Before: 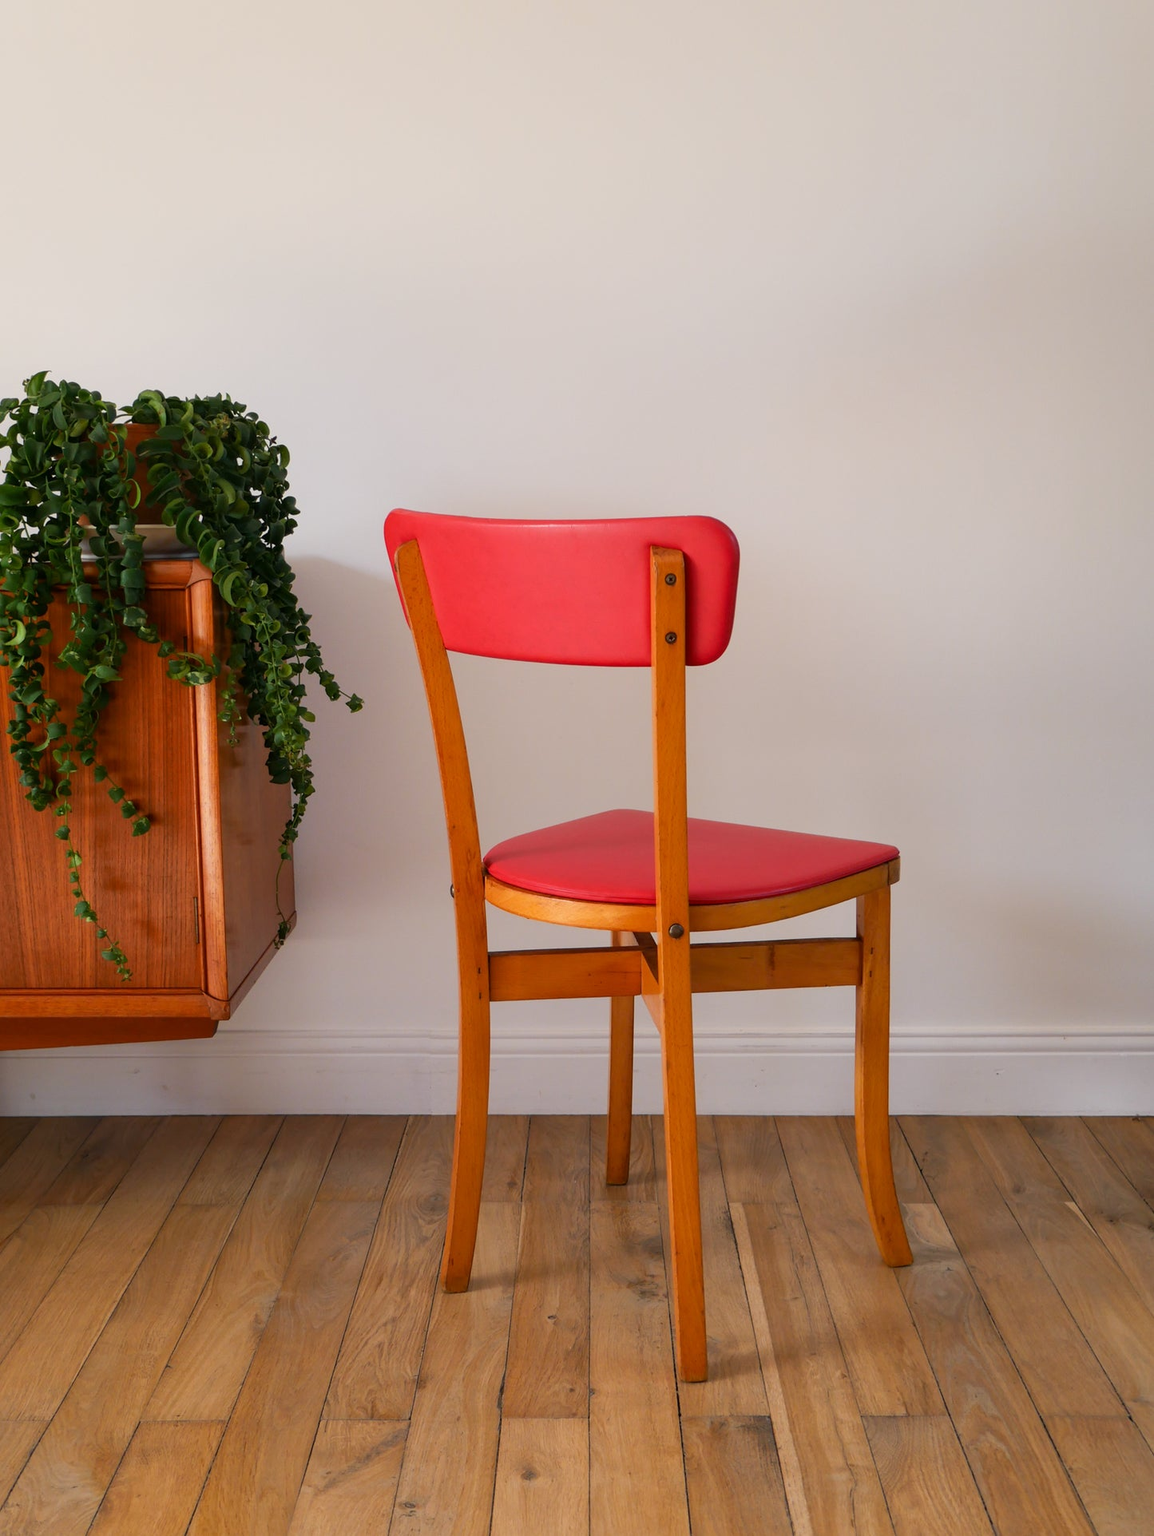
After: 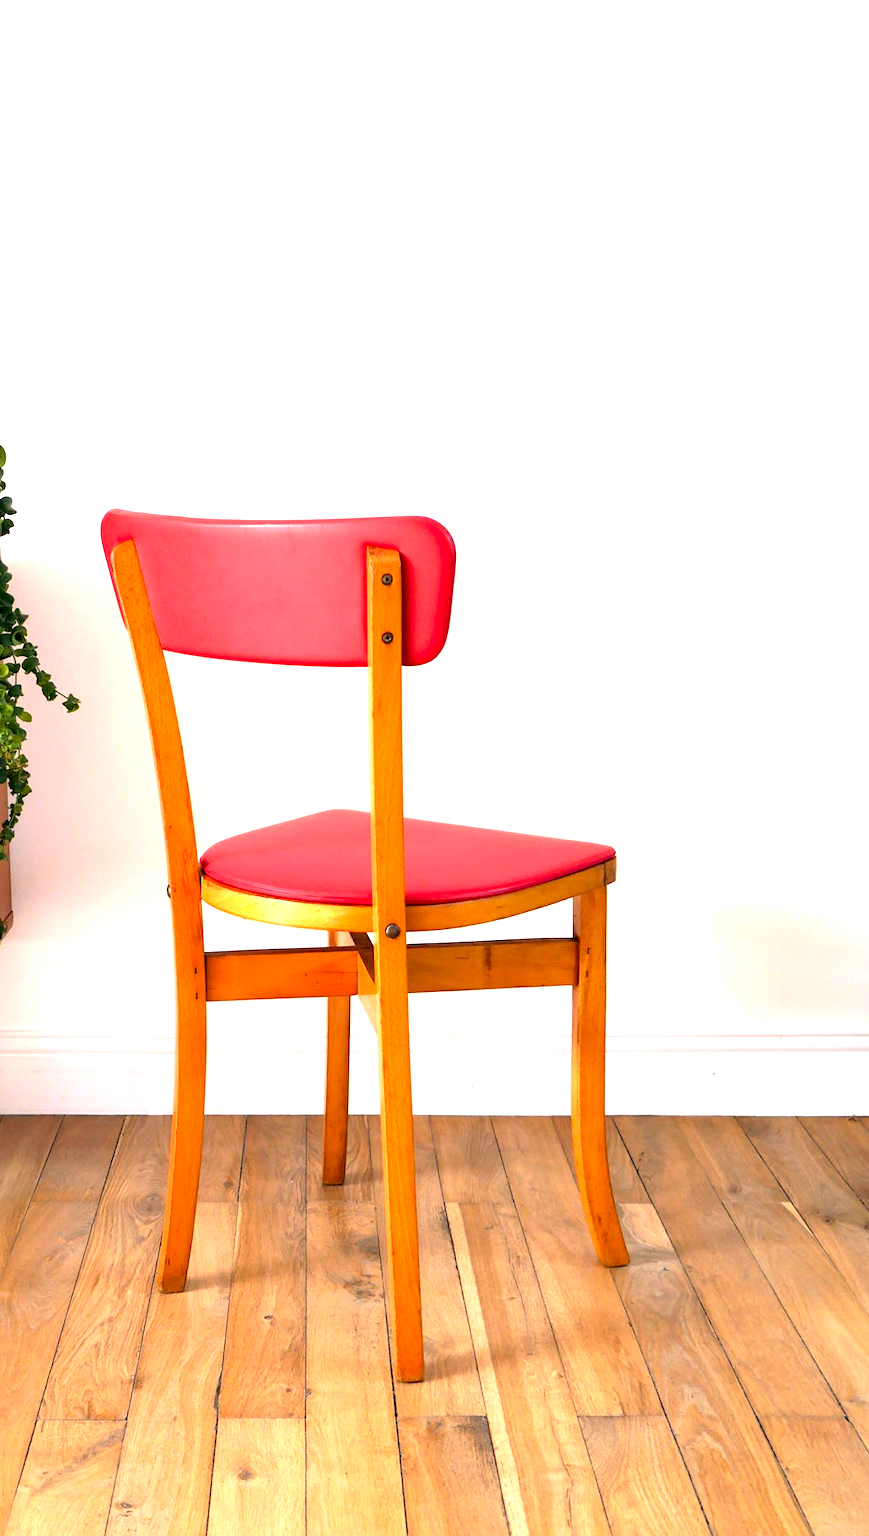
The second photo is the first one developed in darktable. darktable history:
color balance: lift [1, 0.998, 1.001, 1.002], gamma [1, 1.02, 1, 0.98], gain [1, 1.02, 1.003, 0.98]
contrast equalizer: octaves 7, y [[0.6 ×6], [0.55 ×6], [0 ×6], [0 ×6], [0 ×6]], mix 0.29
crop and rotate: left 24.6%
exposure: black level correction 0.001, exposure 1.646 EV, compensate exposure bias true, compensate highlight preservation false
